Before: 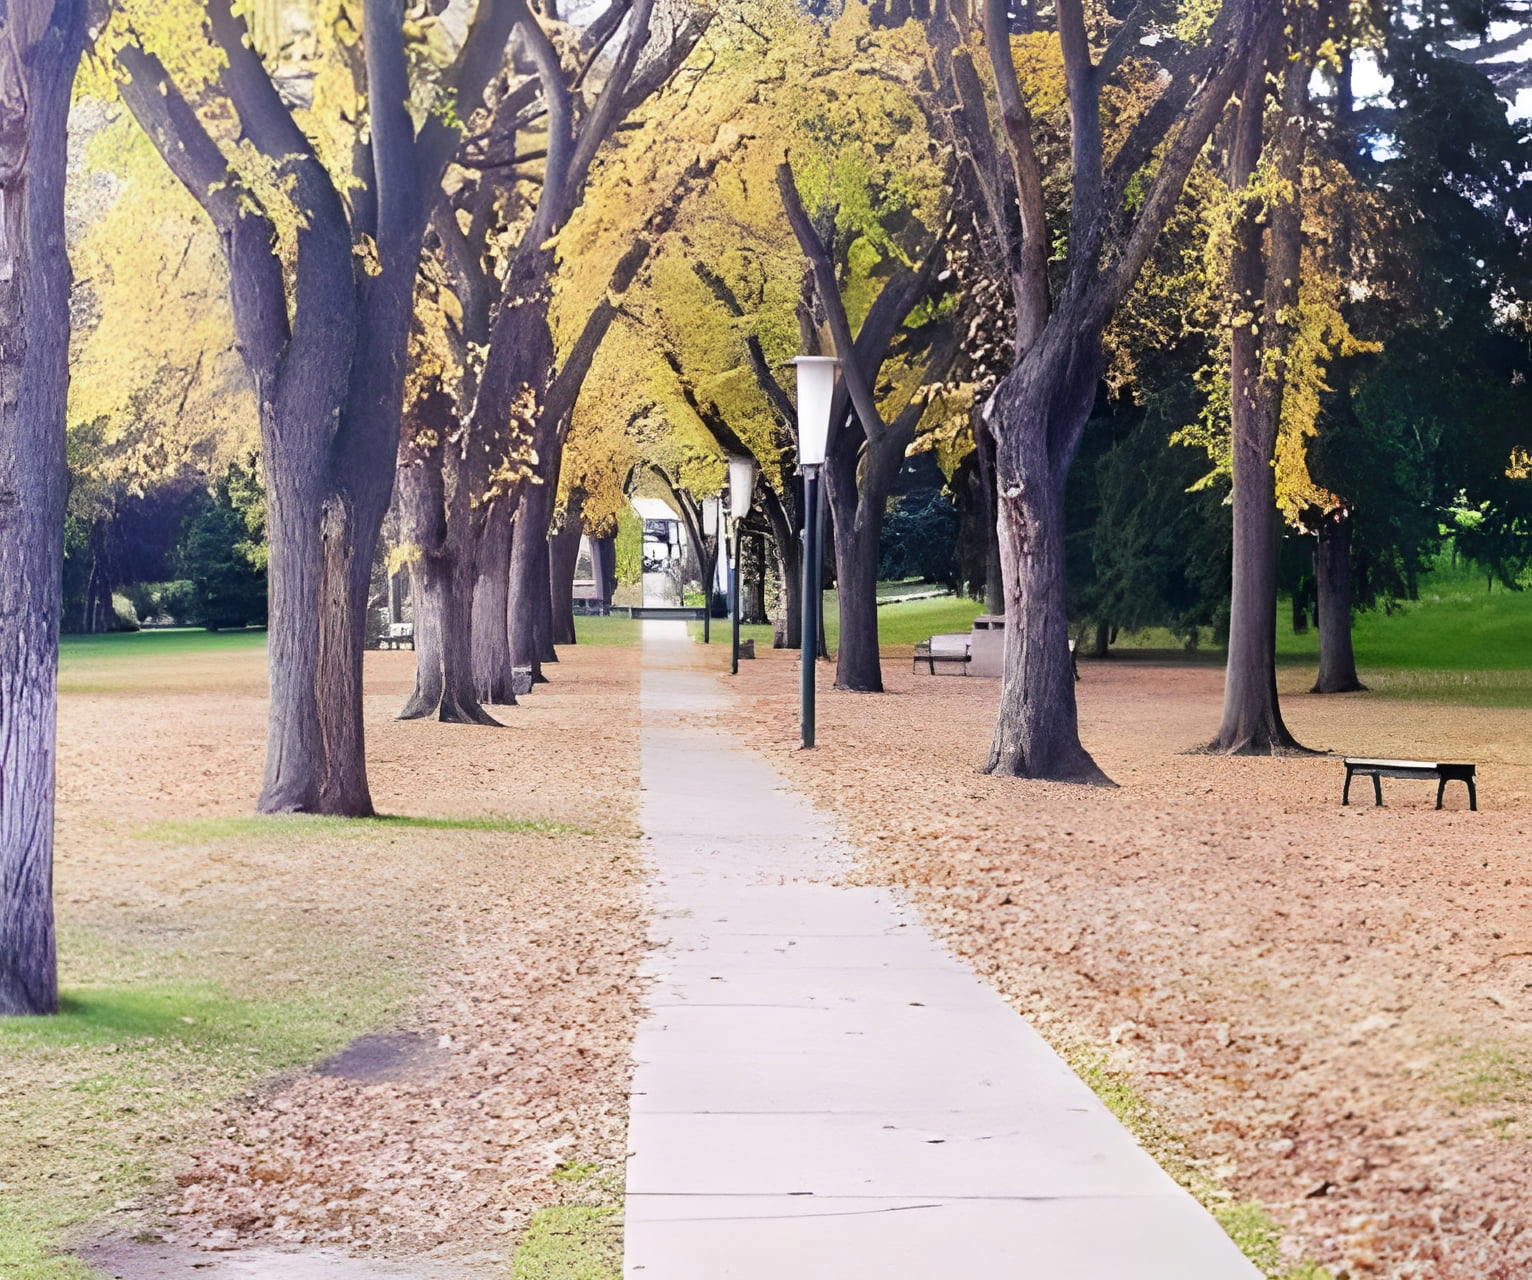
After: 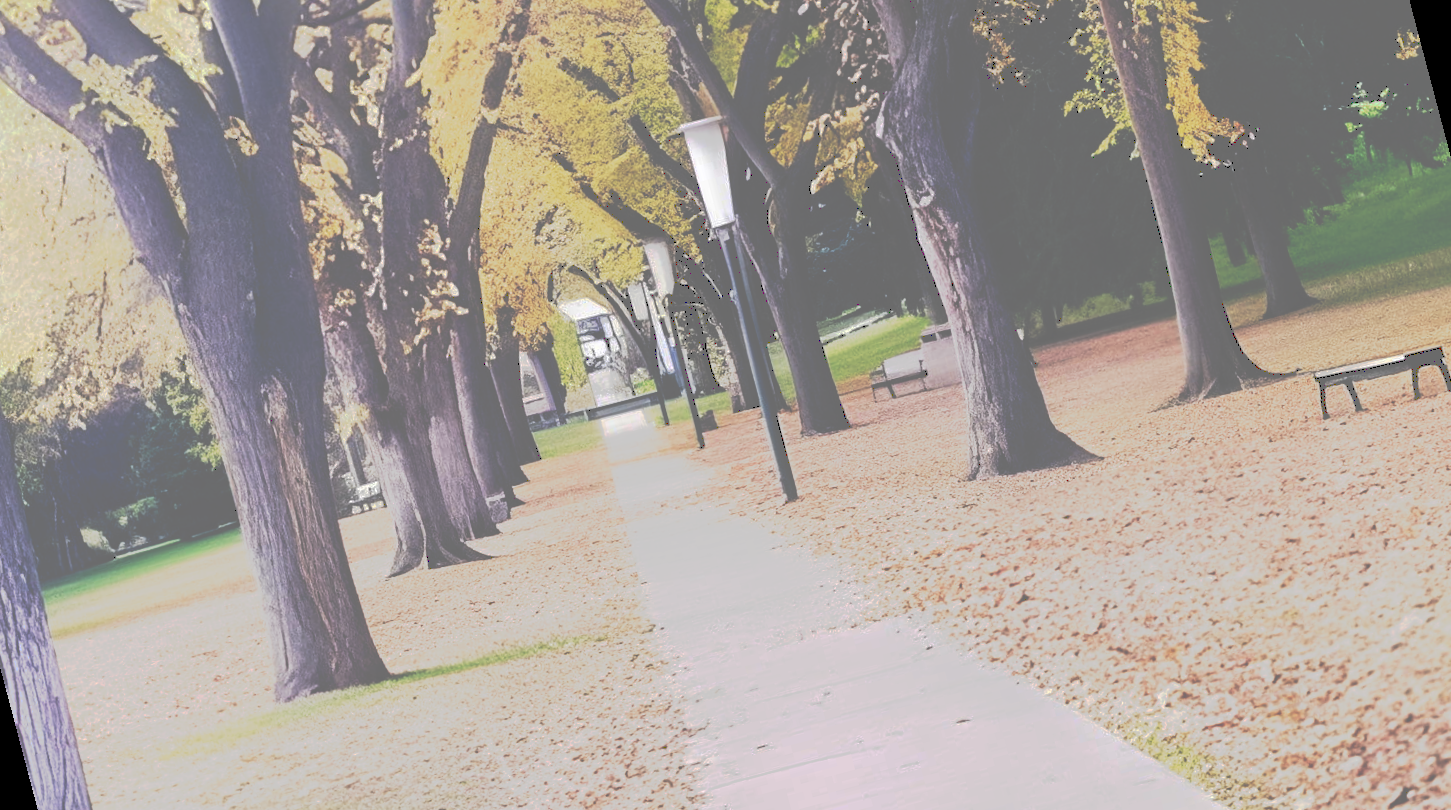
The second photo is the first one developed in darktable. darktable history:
rotate and perspective: rotation -14.8°, crop left 0.1, crop right 0.903, crop top 0.25, crop bottom 0.748
tone curve: curves: ch0 [(0, 0) (0.003, 0.449) (0.011, 0.449) (0.025, 0.449) (0.044, 0.45) (0.069, 0.453) (0.1, 0.453) (0.136, 0.455) (0.177, 0.458) (0.224, 0.462) (0.277, 0.47) (0.335, 0.491) (0.399, 0.522) (0.468, 0.561) (0.543, 0.619) (0.623, 0.69) (0.709, 0.756) (0.801, 0.802) (0.898, 0.825) (1, 1)], preserve colors none
